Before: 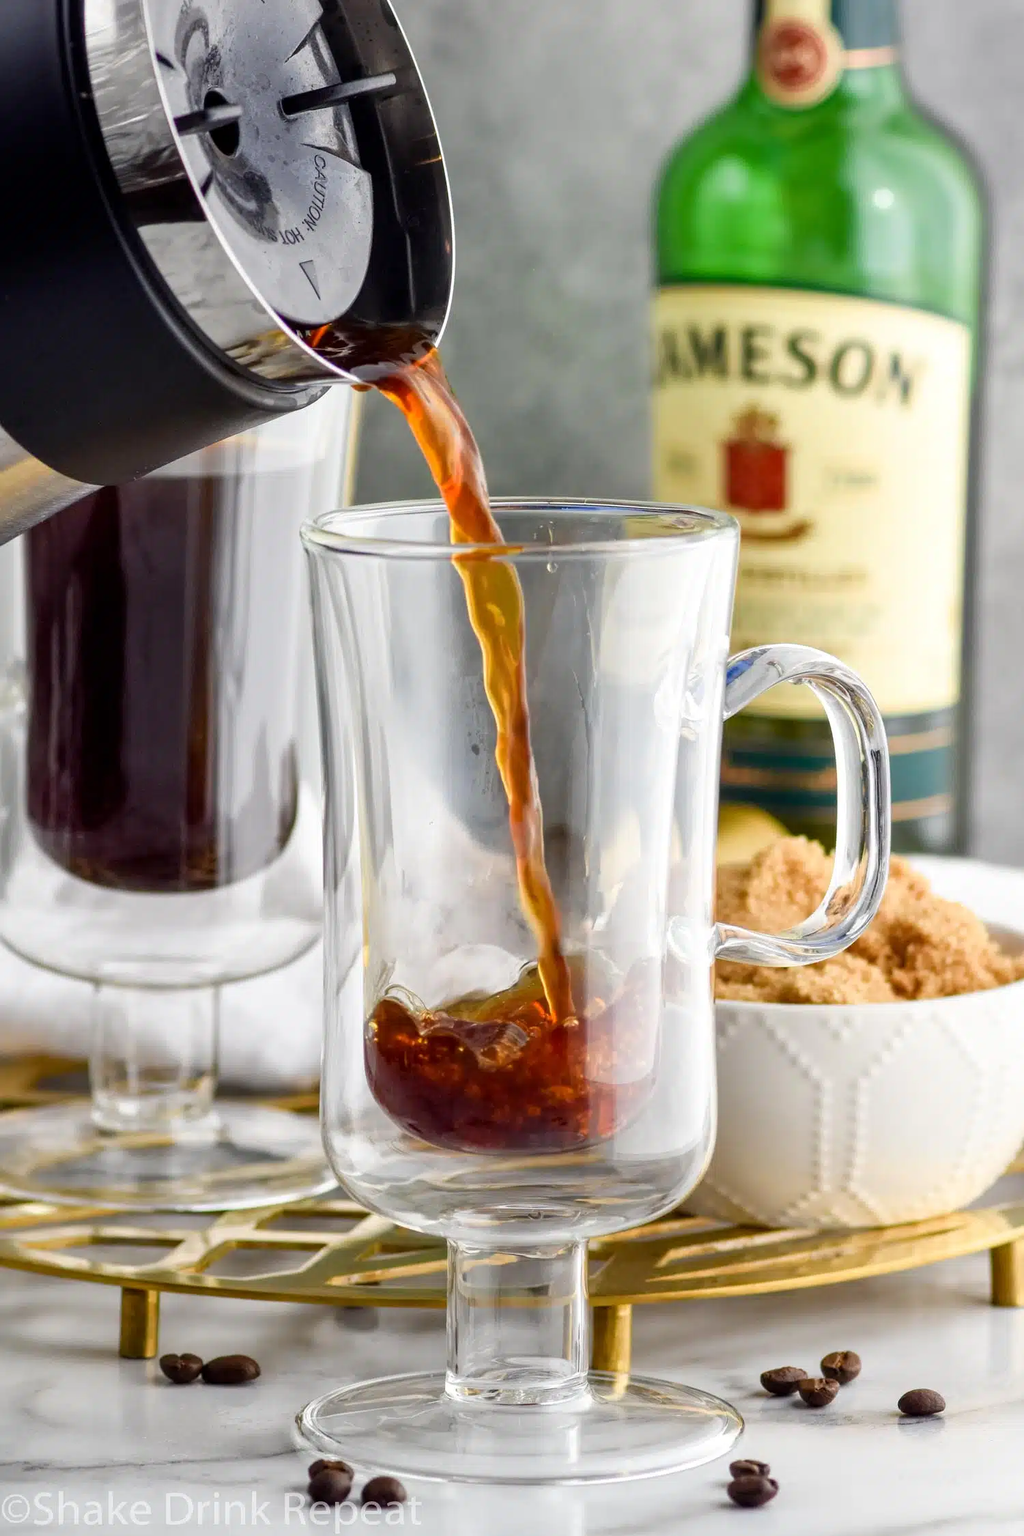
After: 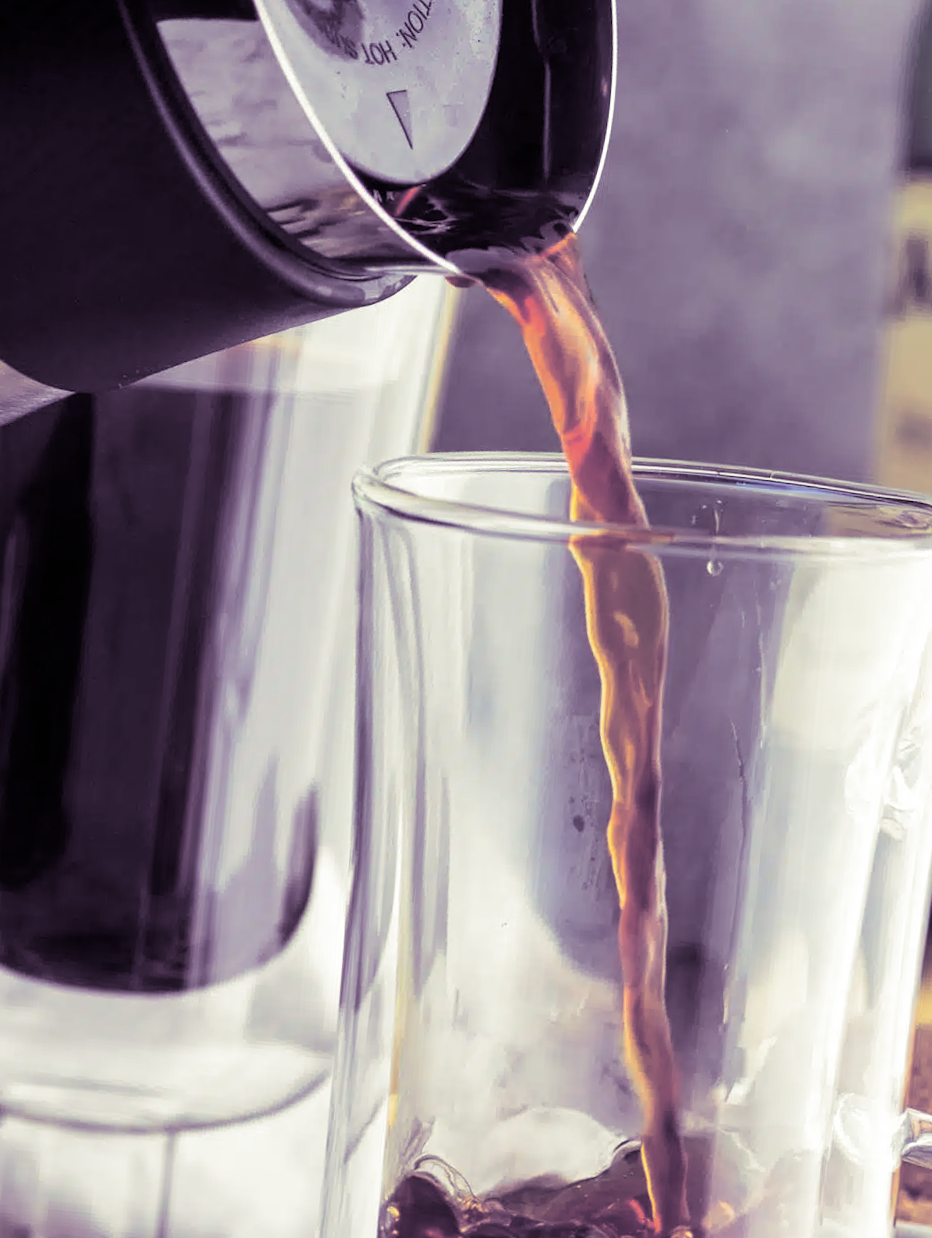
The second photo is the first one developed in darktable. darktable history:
split-toning: shadows › hue 266.4°, shadows › saturation 0.4, highlights › hue 61.2°, highlights › saturation 0.3, compress 0%
crop and rotate: angle -4.99°, left 2.122%, top 6.945%, right 27.566%, bottom 30.519%
rotate and perspective: rotation 0.192°, lens shift (horizontal) -0.015, crop left 0.005, crop right 0.996, crop top 0.006, crop bottom 0.99
